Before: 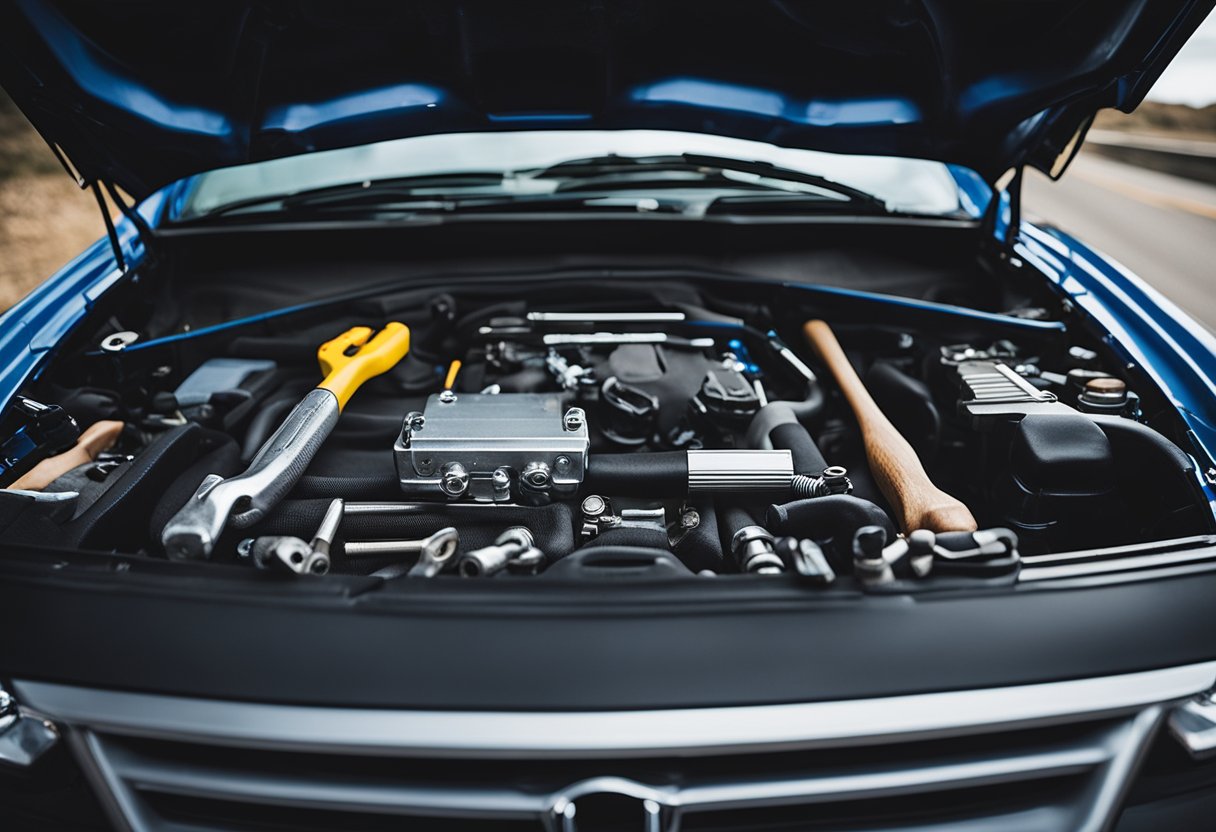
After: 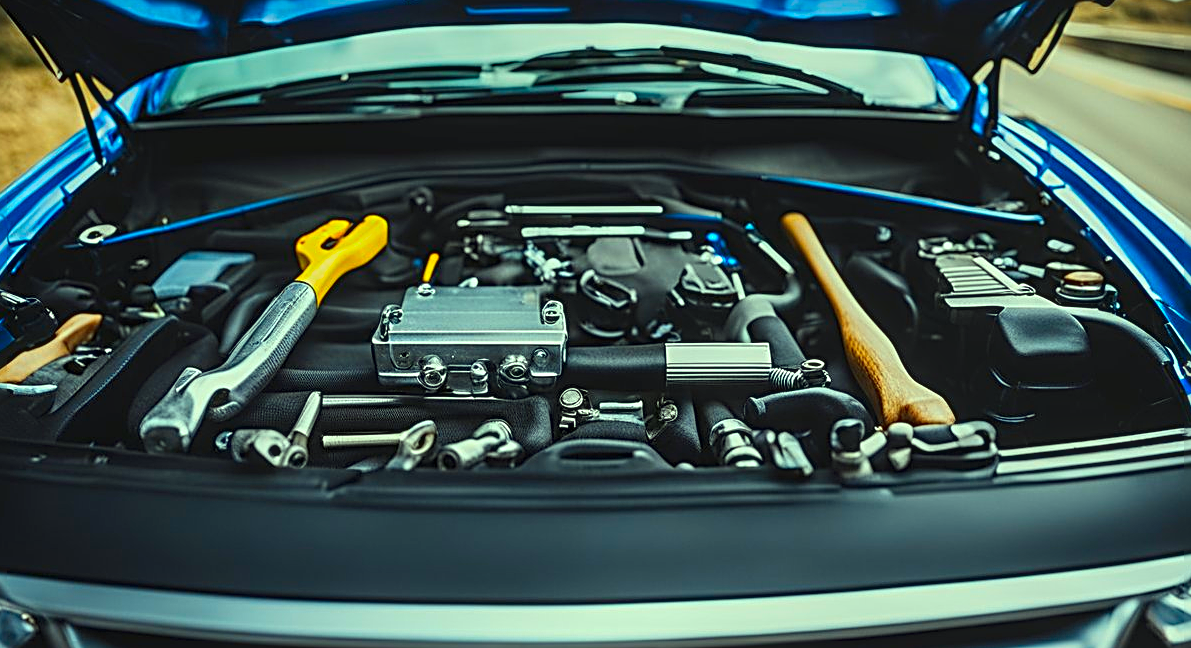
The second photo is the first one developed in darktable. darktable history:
sharpen: radius 2.795, amount 0.709
local contrast: on, module defaults
crop and rotate: left 1.845%, top 12.883%, right 0.204%, bottom 9.14%
color correction: highlights a* -10.9, highlights b* 9.88, saturation 1.72
contrast brightness saturation: contrast 0.099, brightness 0.016, saturation 0.018
